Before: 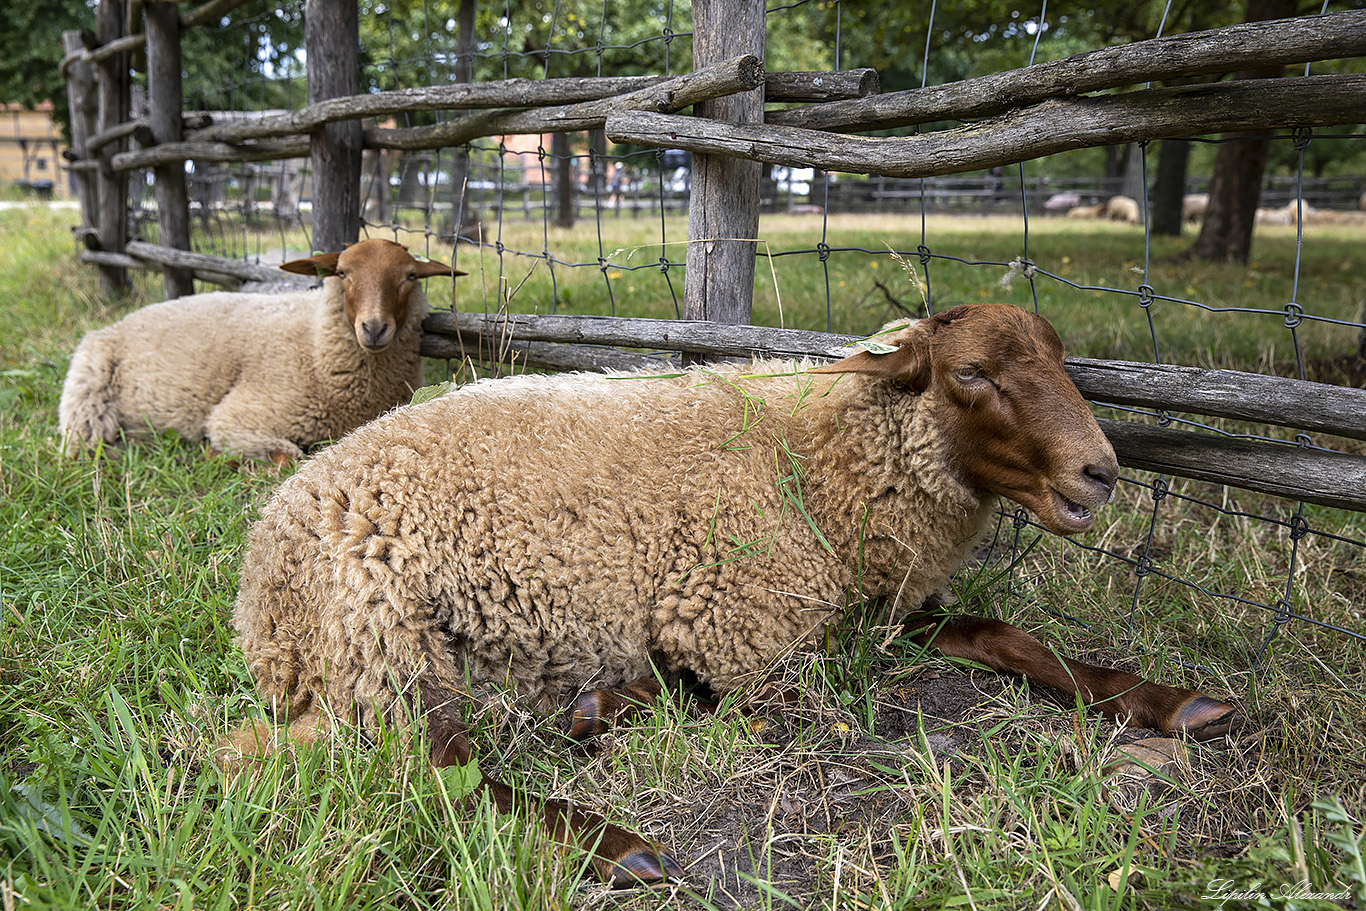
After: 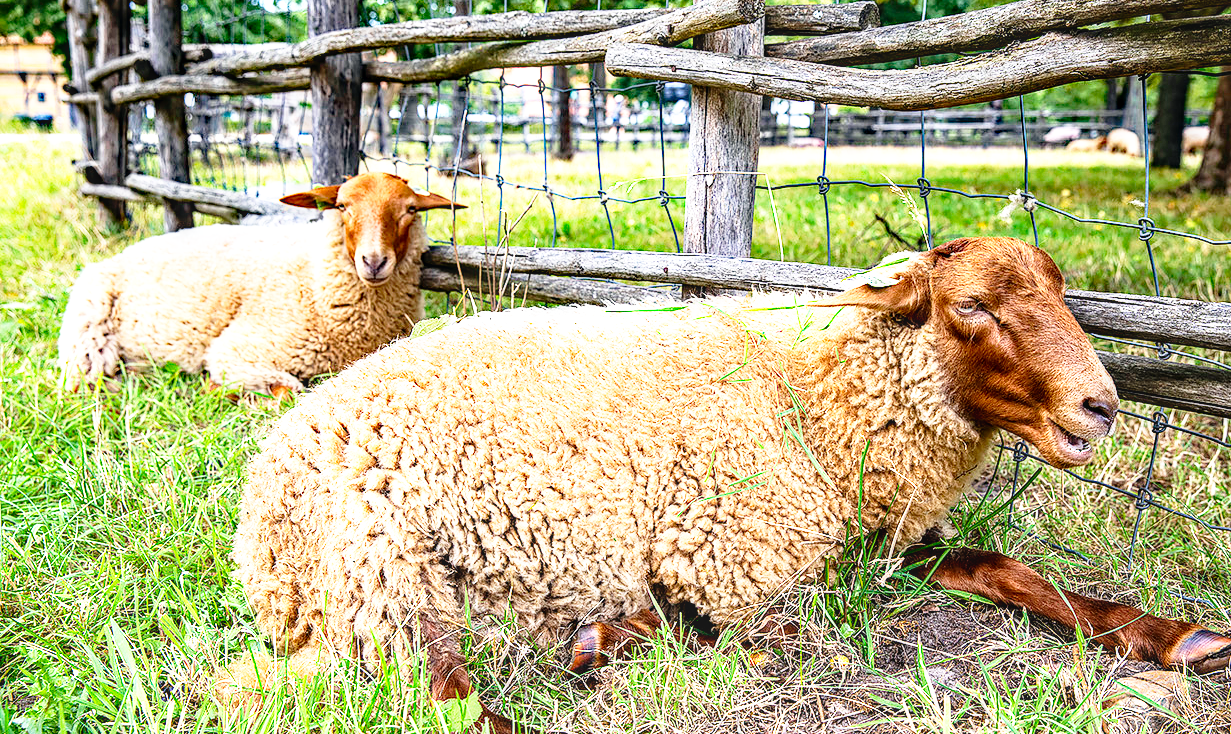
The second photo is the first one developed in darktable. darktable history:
crop: top 7.401%, right 9.856%, bottom 11.929%
base curve: curves: ch0 [(0, 0) (0.012, 0.01) (0.073, 0.168) (0.31, 0.711) (0.645, 0.957) (1, 1)], preserve colors none
local contrast: on, module defaults
contrast brightness saturation: contrast 0.083, saturation 0.2
exposure: black level correction -0.005, exposure 0.622 EV, compensate highlight preservation false
haze removal: strength 0.499, distance 0.43, compatibility mode true, adaptive false
